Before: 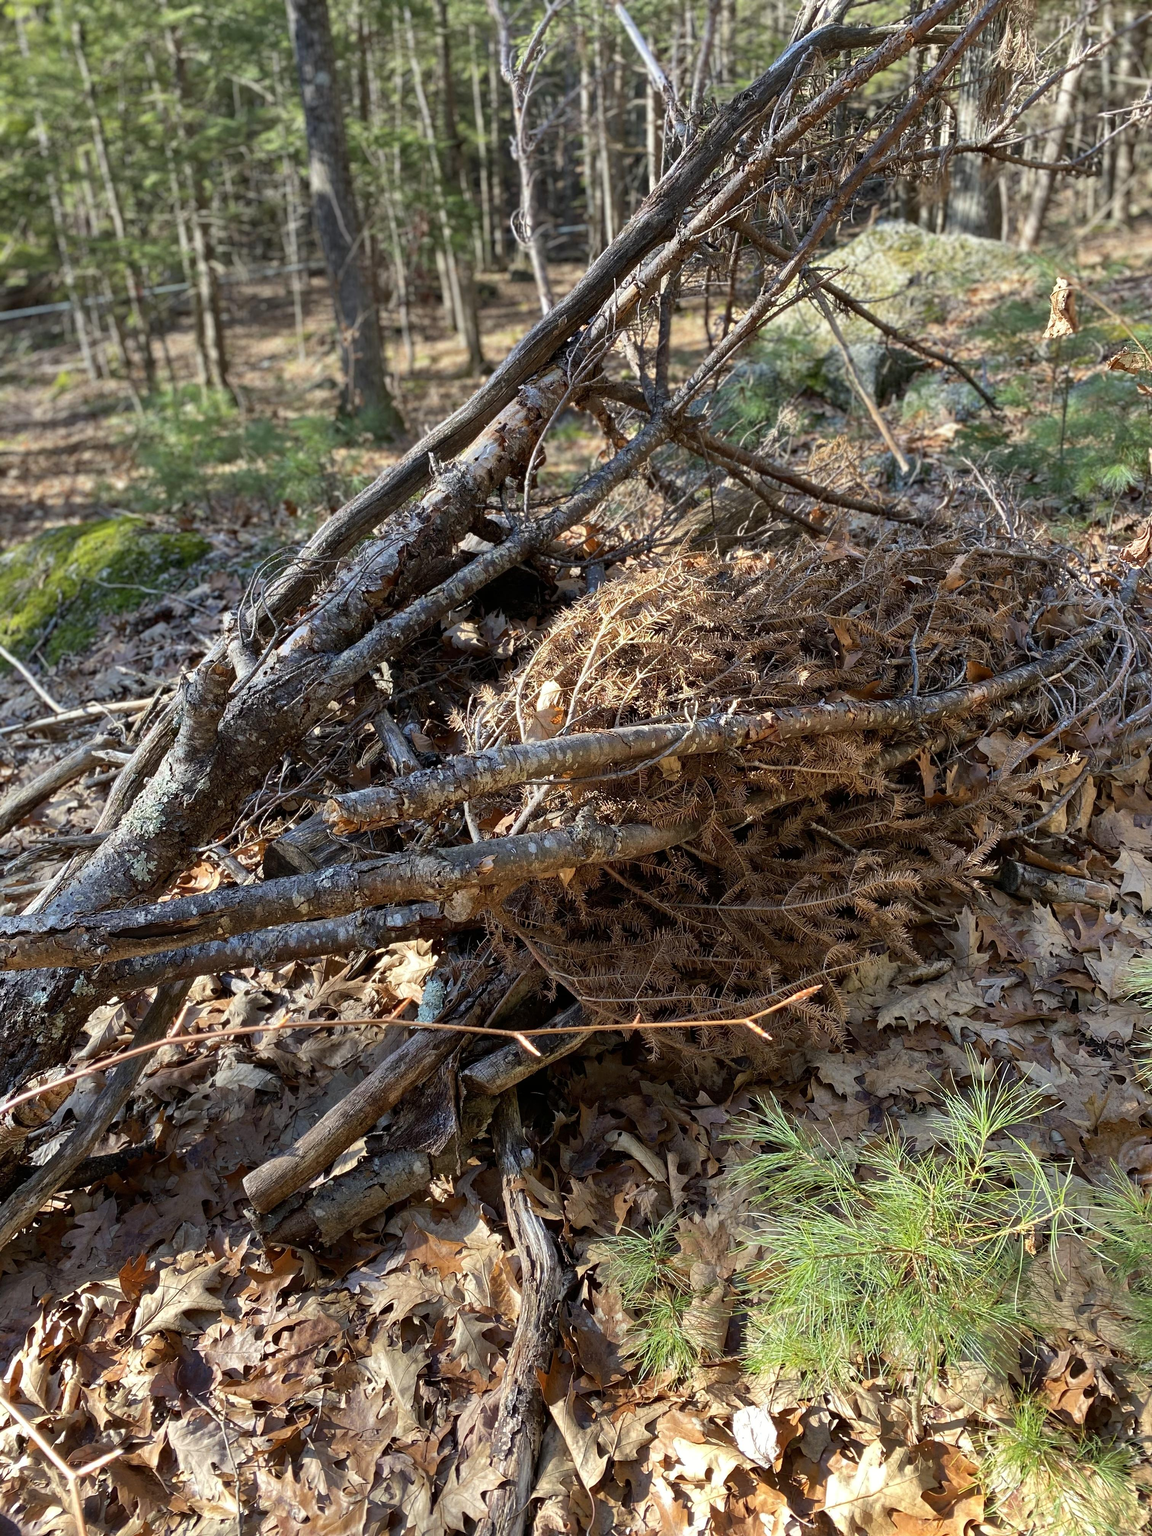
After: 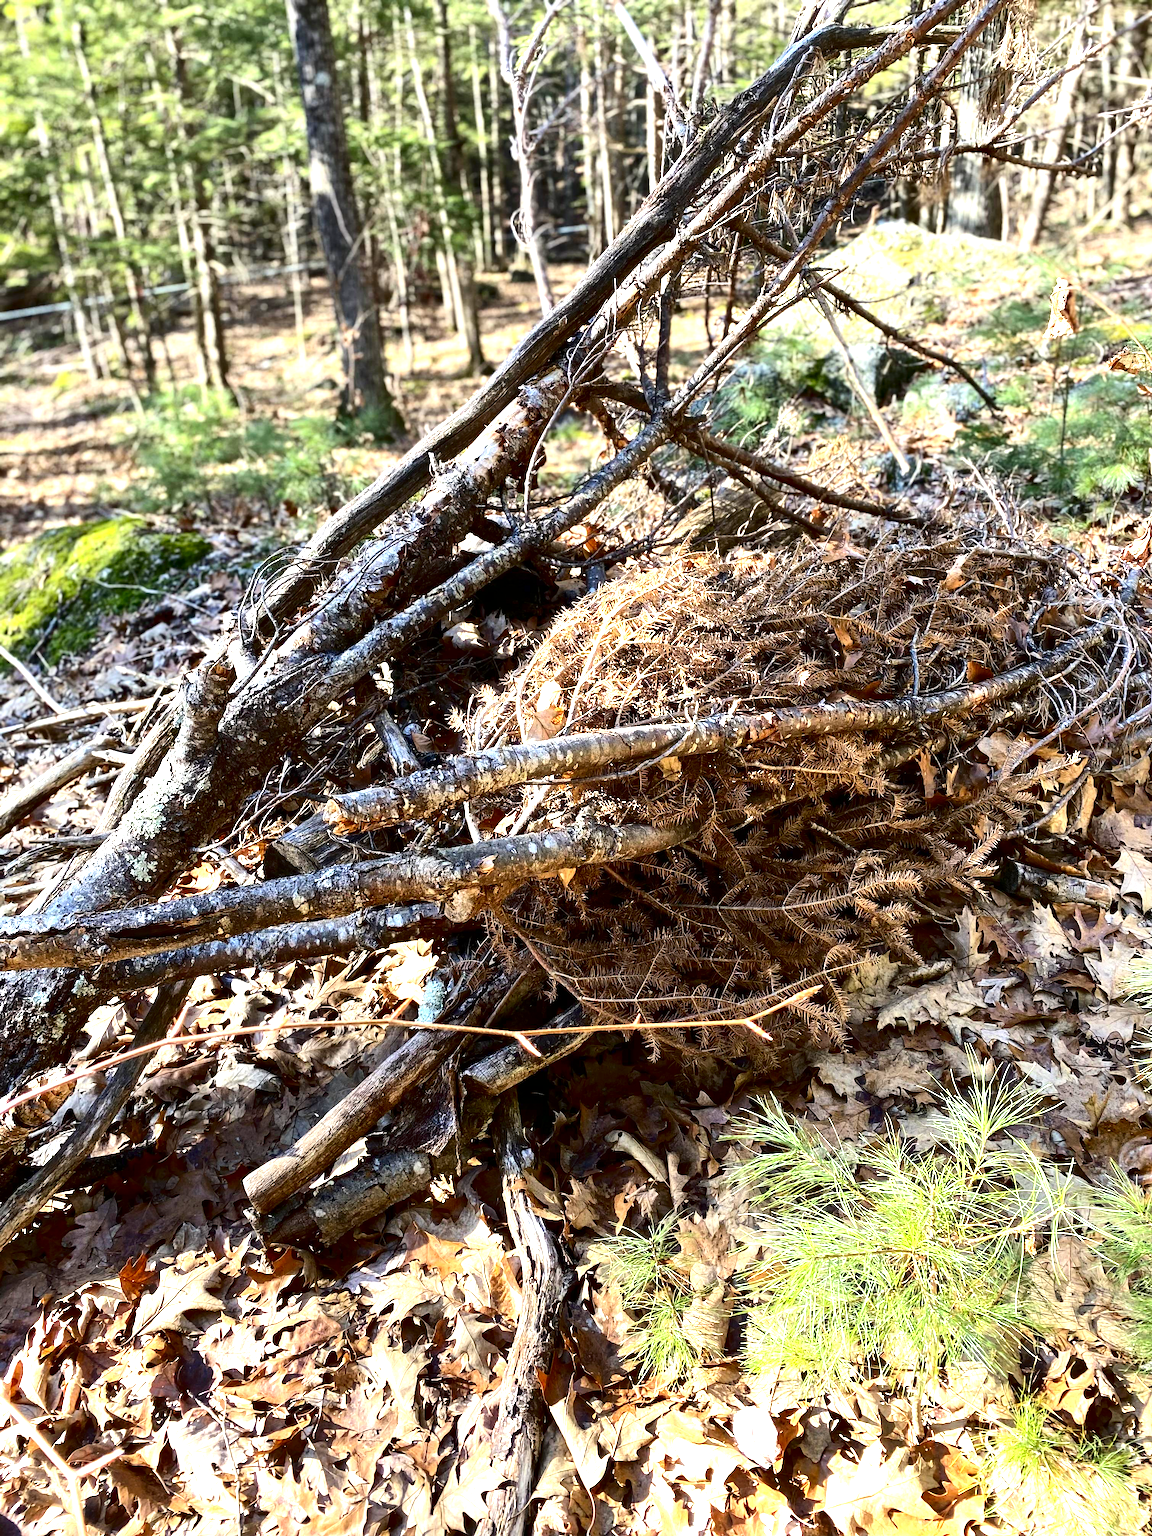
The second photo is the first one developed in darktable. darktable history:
contrast brightness saturation: contrast 0.24, brightness -0.229, saturation 0.146
exposure: black level correction 0, exposure 1.484 EV, compensate exposure bias true, compensate highlight preservation false
